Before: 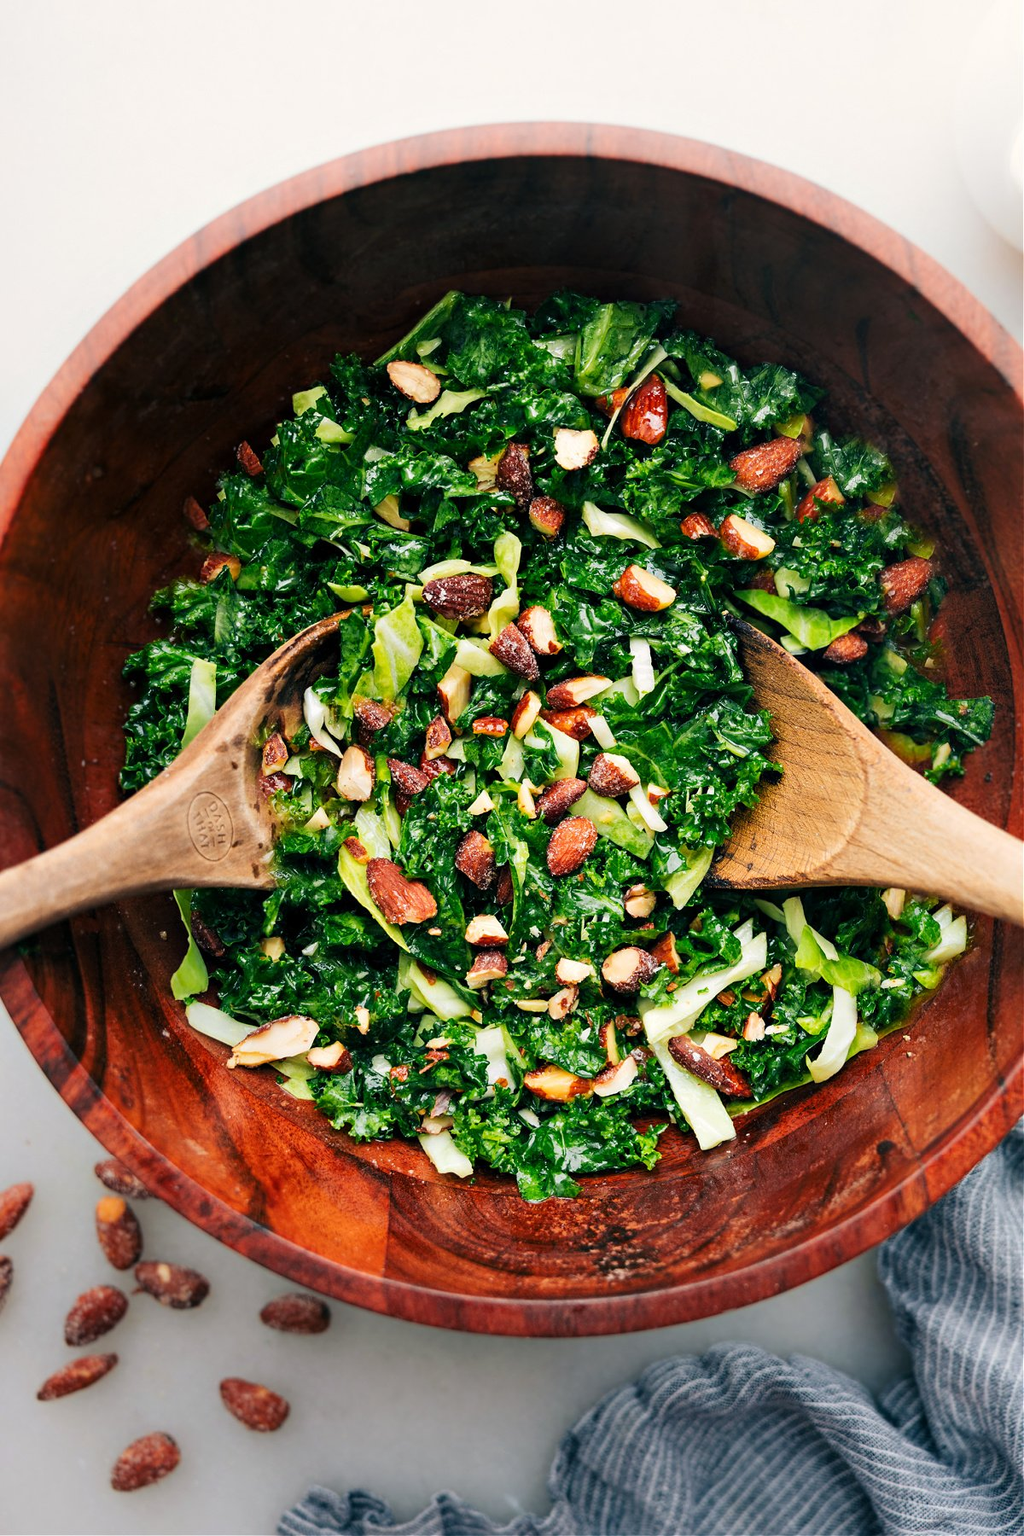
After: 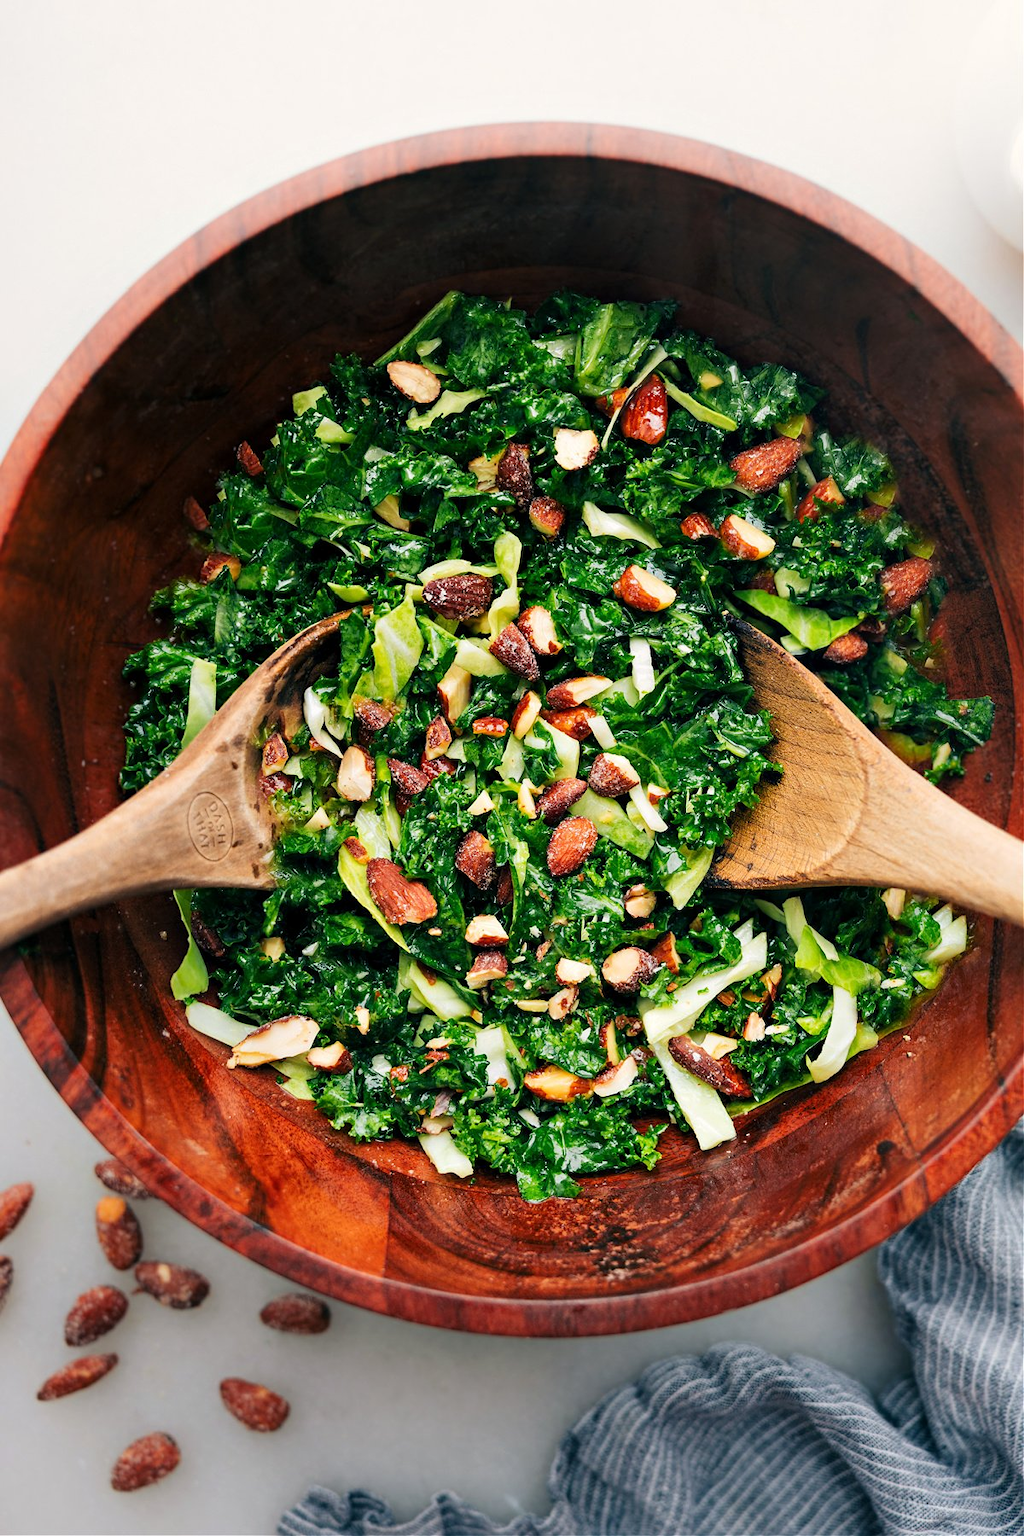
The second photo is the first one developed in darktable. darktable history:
local contrast: mode bilateral grid, contrast 15, coarseness 36, detail 105%, midtone range 0.2
white balance: emerald 1
